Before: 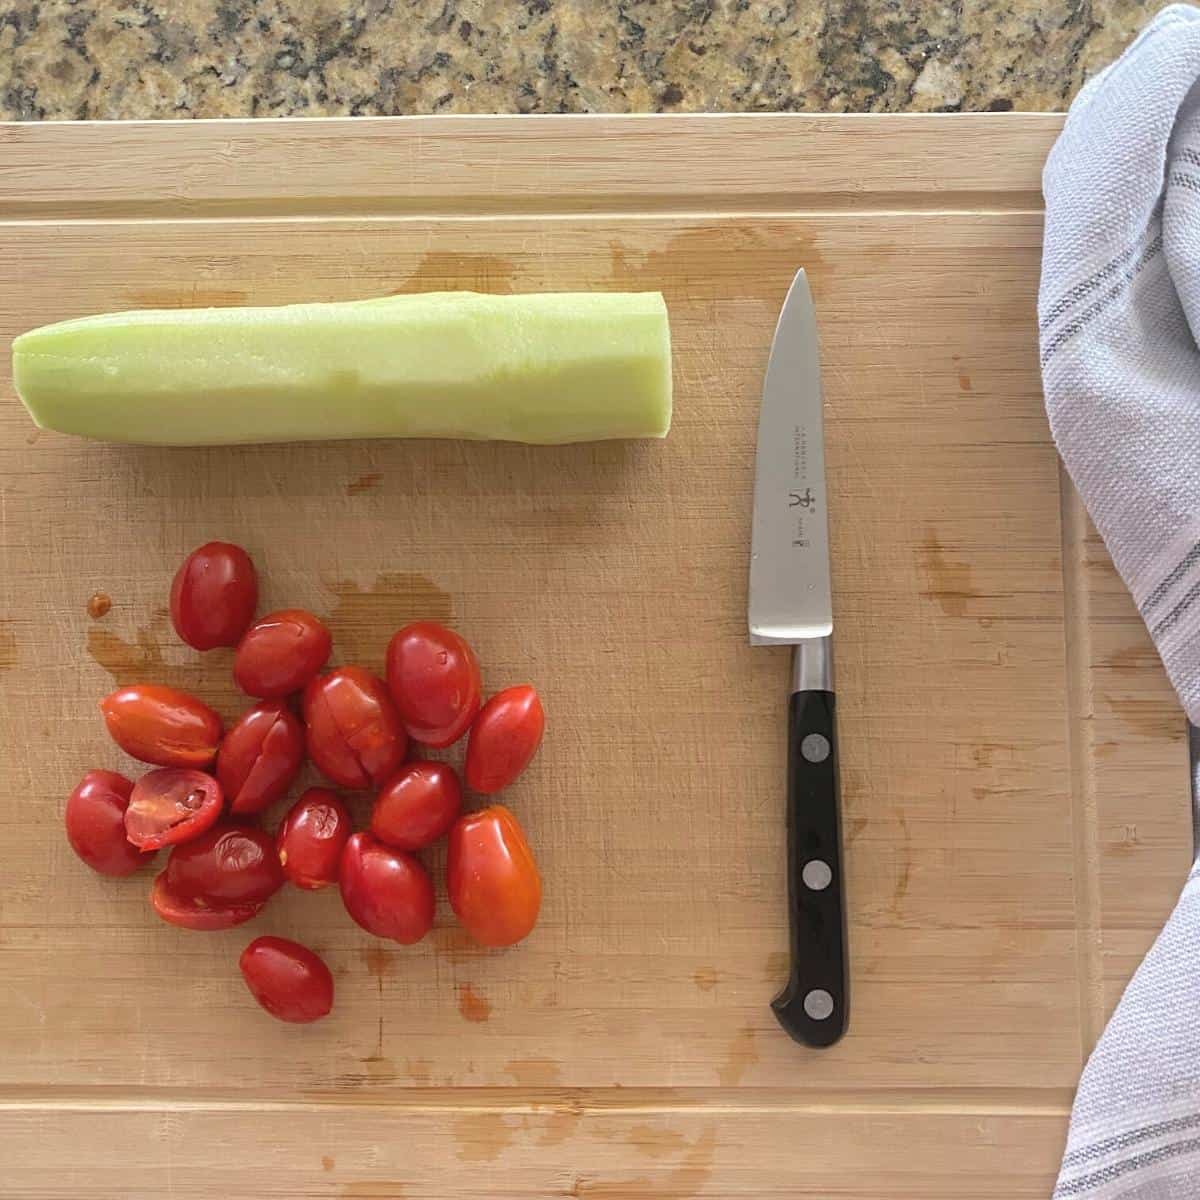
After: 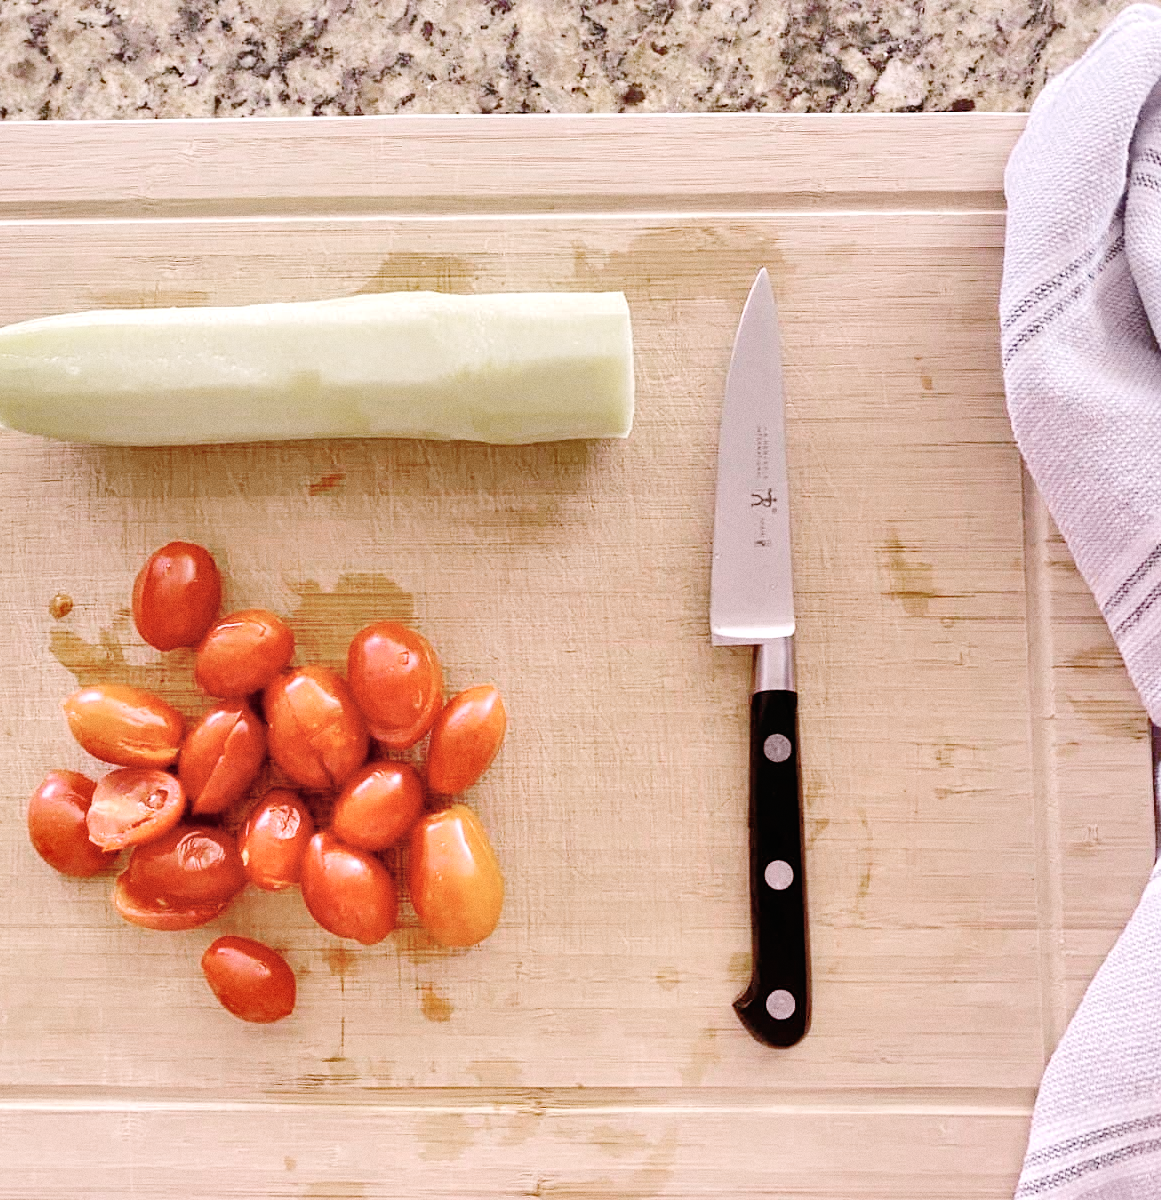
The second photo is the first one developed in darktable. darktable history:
white balance: red 1.188, blue 1.11
crop and rotate: left 3.238%
color zones: curves: ch0 [(0, 0.559) (0.153, 0.551) (0.229, 0.5) (0.429, 0.5) (0.571, 0.5) (0.714, 0.5) (0.857, 0.5) (1, 0.559)]; ch1 [(0, 0.417) (0.112, 0.336) (0.213, 0.26) (0.429, 0.34) (0.571, 0.35) (0.683, 0.331) (0.857, 0.344) (1, 0.417)]
grain: coarseness 0.09 ISO
shadows and highlights: shadows color adjustment 97.66%, soften with gaussian
color balance: mode lift, gamma, gain (sRGB), lift [1, 0.99, 1.01, 0.992], gamma [1, 1.037, 0.974, 0.963]
base curve: curves: ch0 [(0, 0) (0.036, 0.01) (0.123, 0.254) (0.258, 0.504) (0.507, 0.748) (1, 1)], preserve colors none
